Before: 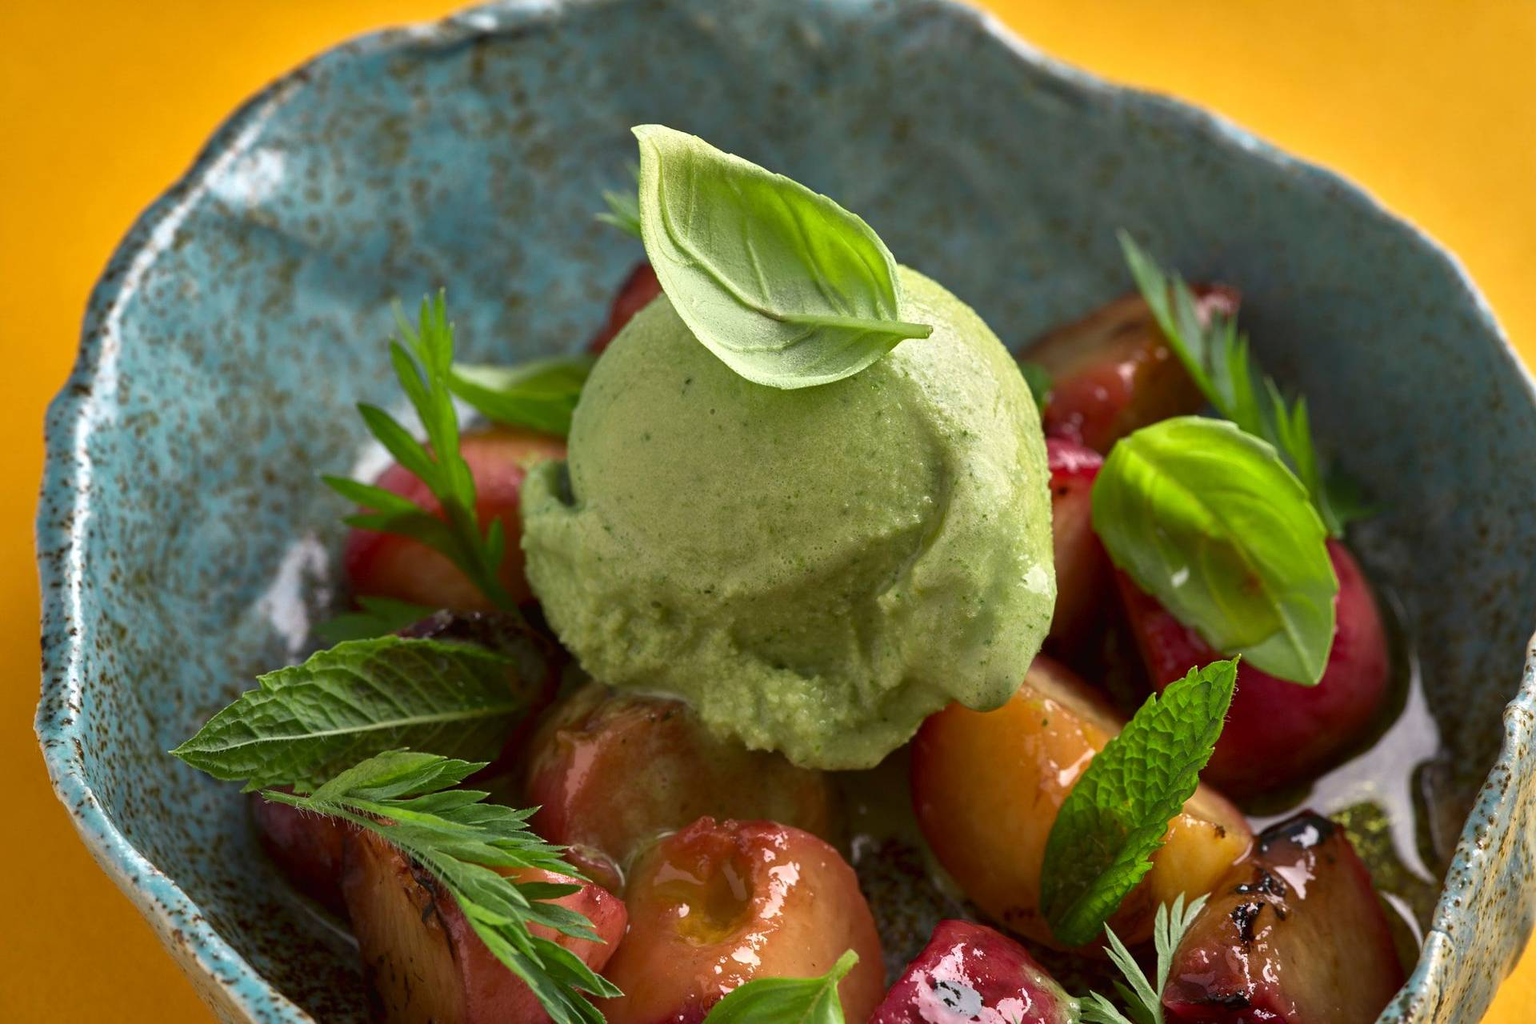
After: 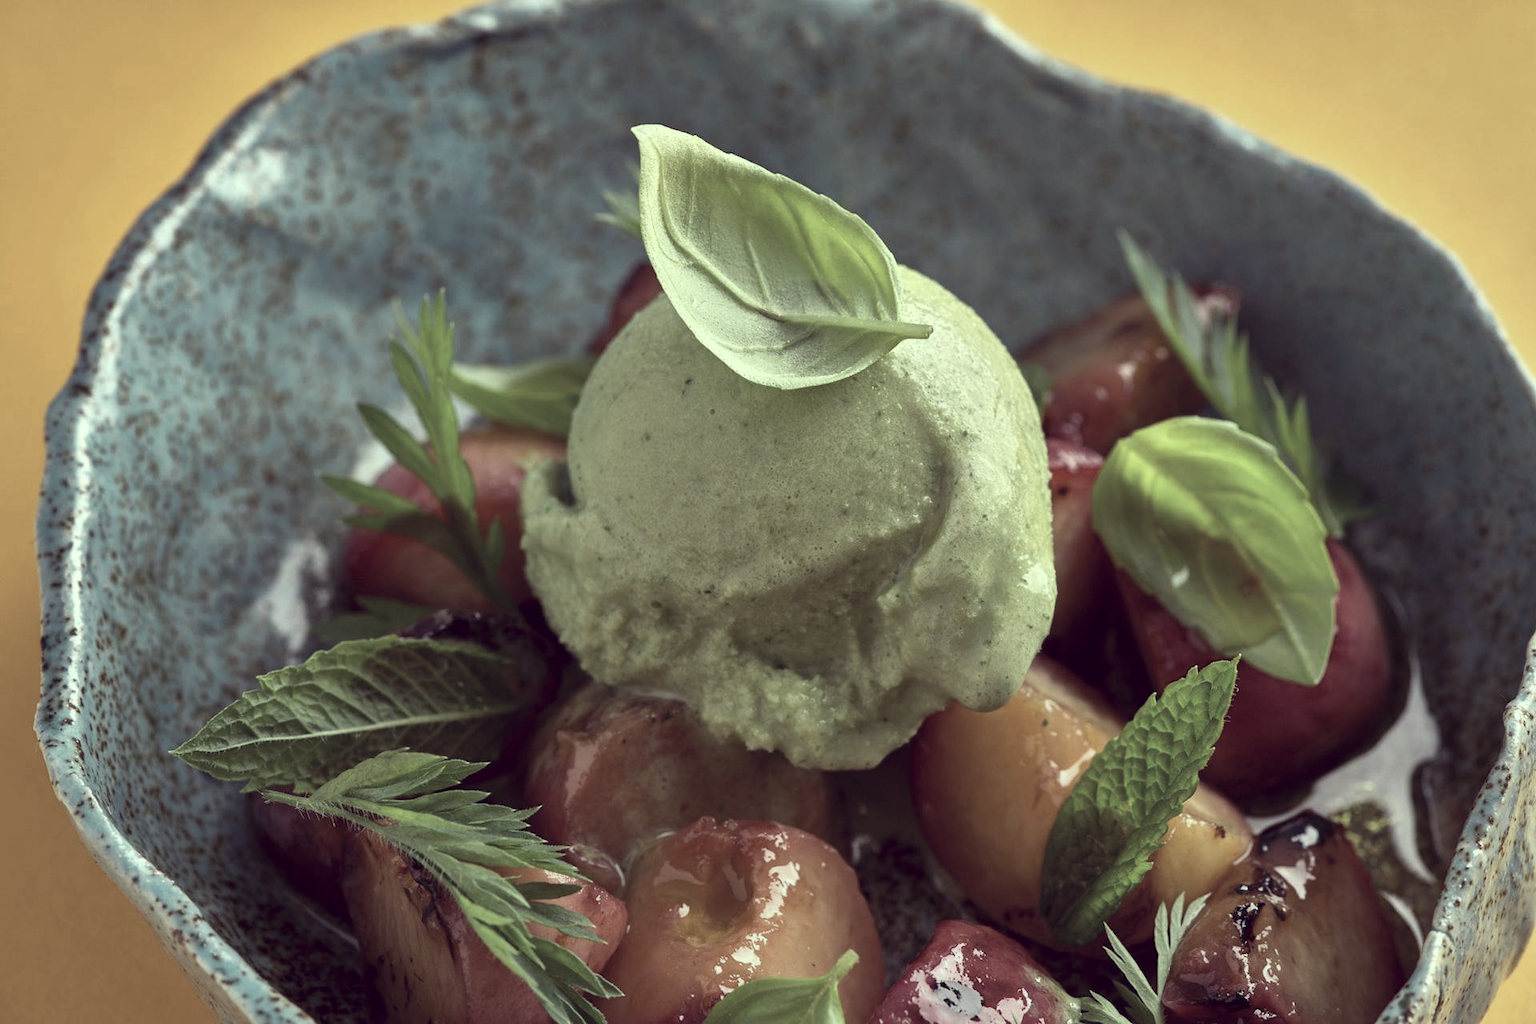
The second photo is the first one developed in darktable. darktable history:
color correction: highlights a* -20.48, highlights b* 20.48, shadows a* 20.01, shadows b* -20.51, saturation 0.448
